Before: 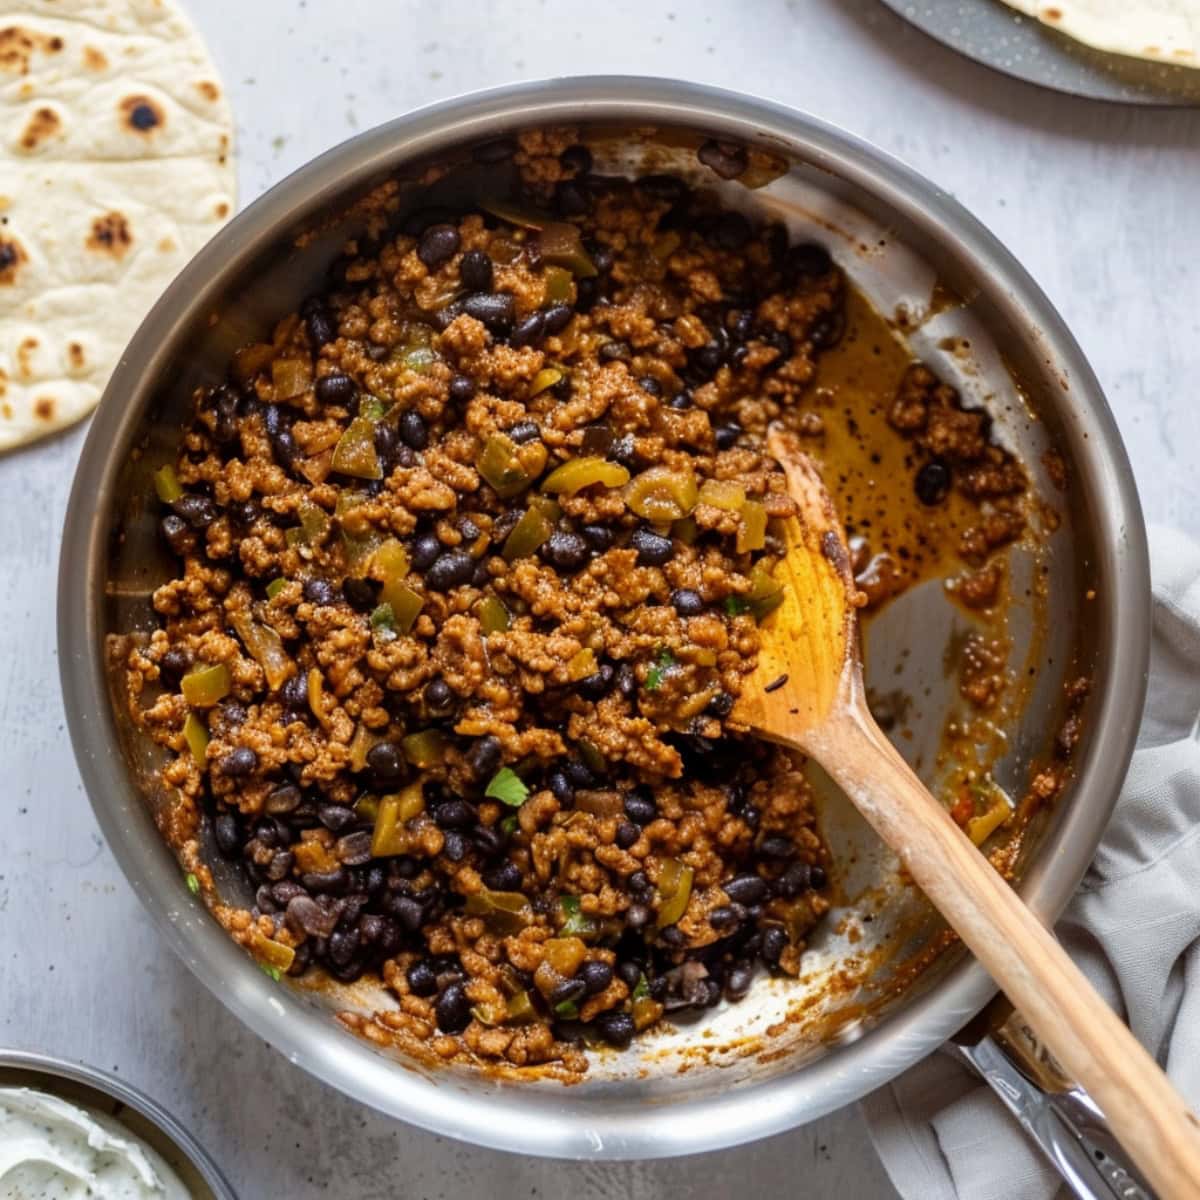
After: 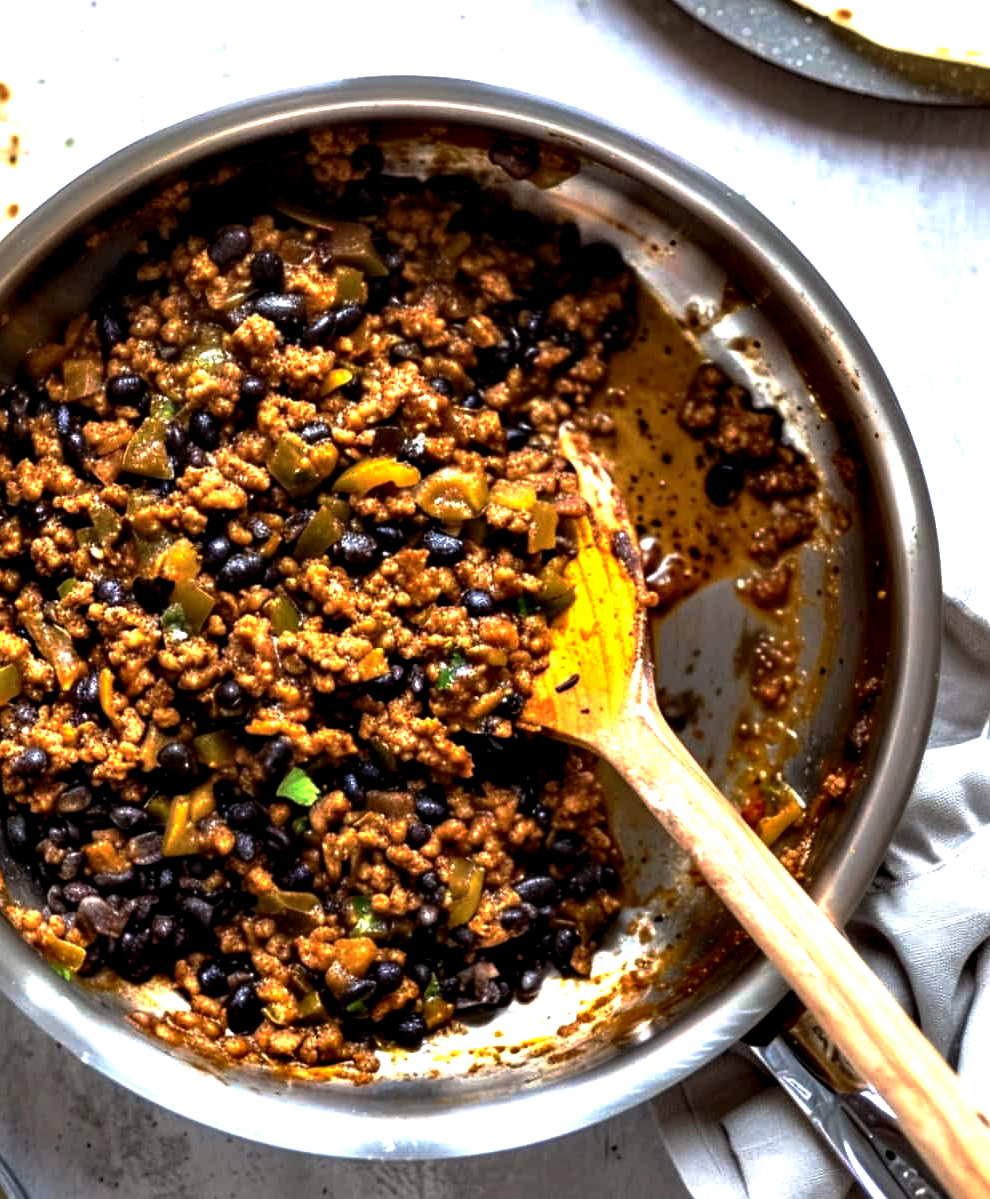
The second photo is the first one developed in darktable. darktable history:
exposure: exposure 0.609 EV, compensate exposure bias true, compensate highlight preservation false
base curve: curves: ch0 [(0, 0) (0.595, 0.418) (1, 1)], preserve colors none
contrast equalizer: y [[0.6 ×6], [0.55 ×6], [0 ×6], [0 ×6], [0 ×6]]
crop: left 17.422%, bottom 0.038%
